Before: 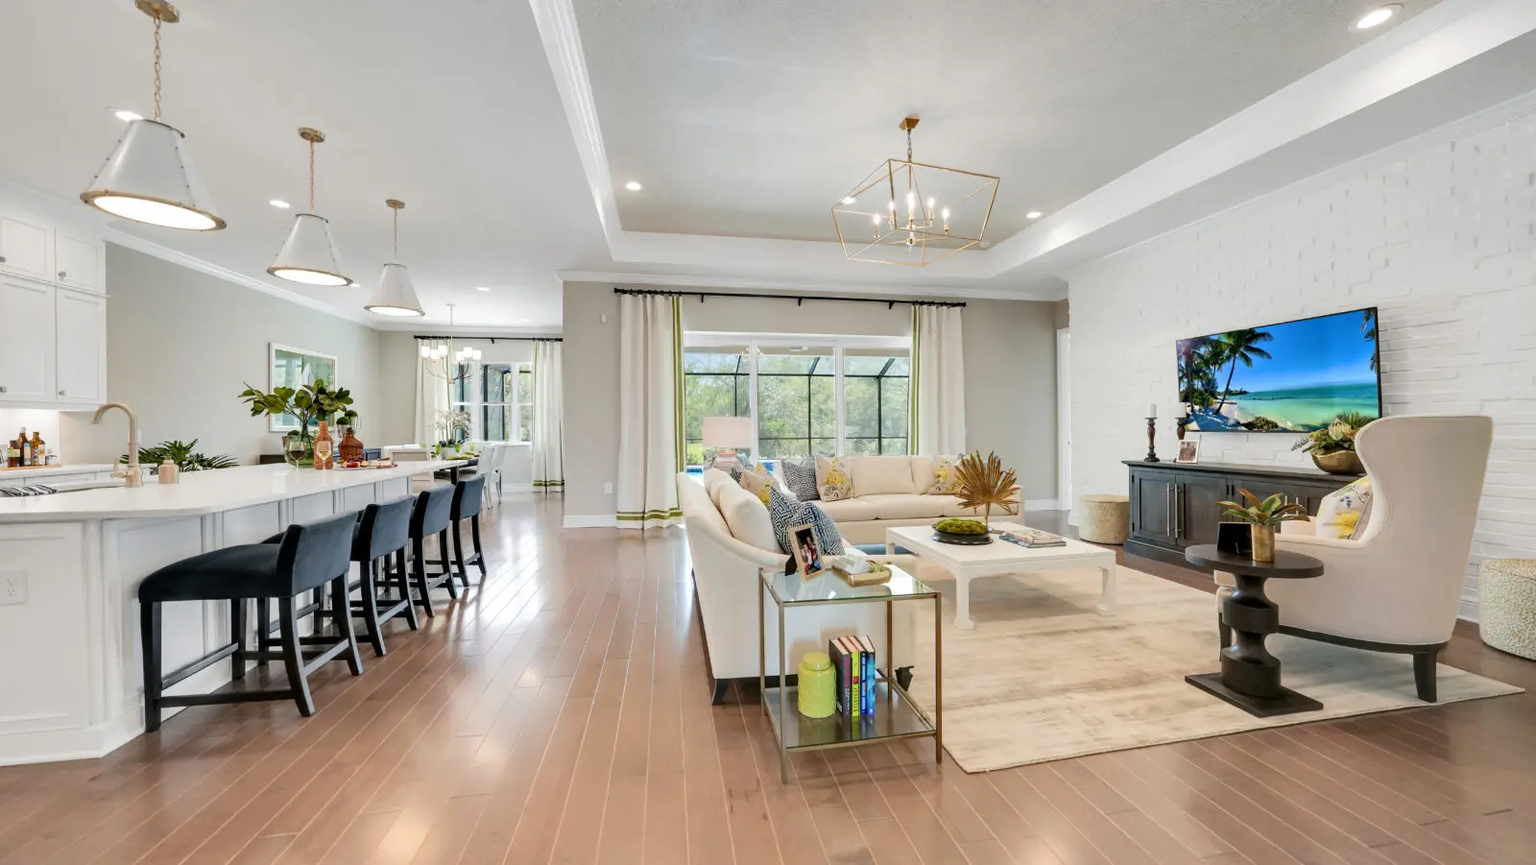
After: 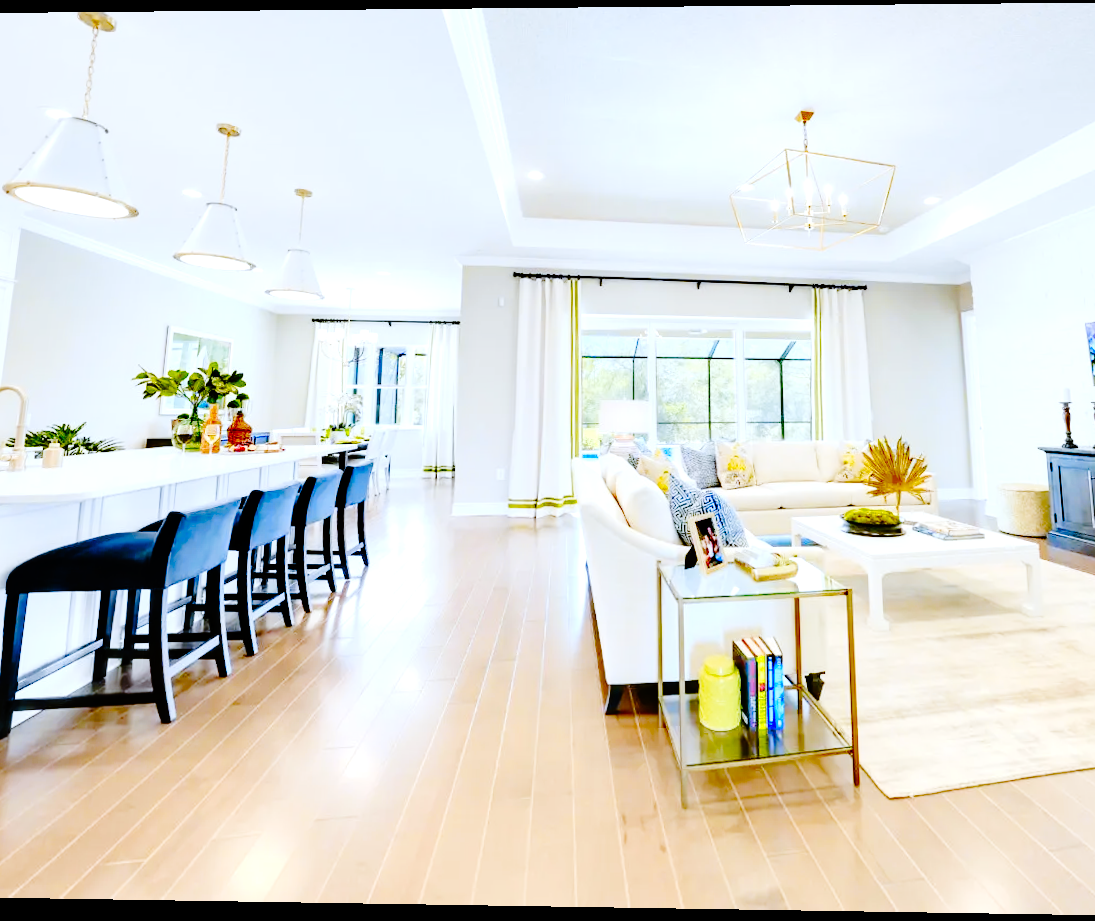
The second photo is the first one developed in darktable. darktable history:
exposure: black level correction 0, exposure 0.68 EV, compensate exposure bias true, compensate highlight preservation false
crop: left 10.644%, right 26.528%
color contrast: green-magenta contrast 1.12, blue-yellow contrast 1.95, unbound 0
white balance: red 0.924, blue 1.095
rotate and perspective: rotation 0.128°, lens shift (vertical) -0.181, lens shift (horizontal) -0.044, shear 0.001, automatic cropping off
base curve: curves: ch0 [(0, 0) (0.036, 0.01) (0.123, 0.254) (0.258, 0.504) (0.507, 0.748) (1, 1)], preserve colors none
